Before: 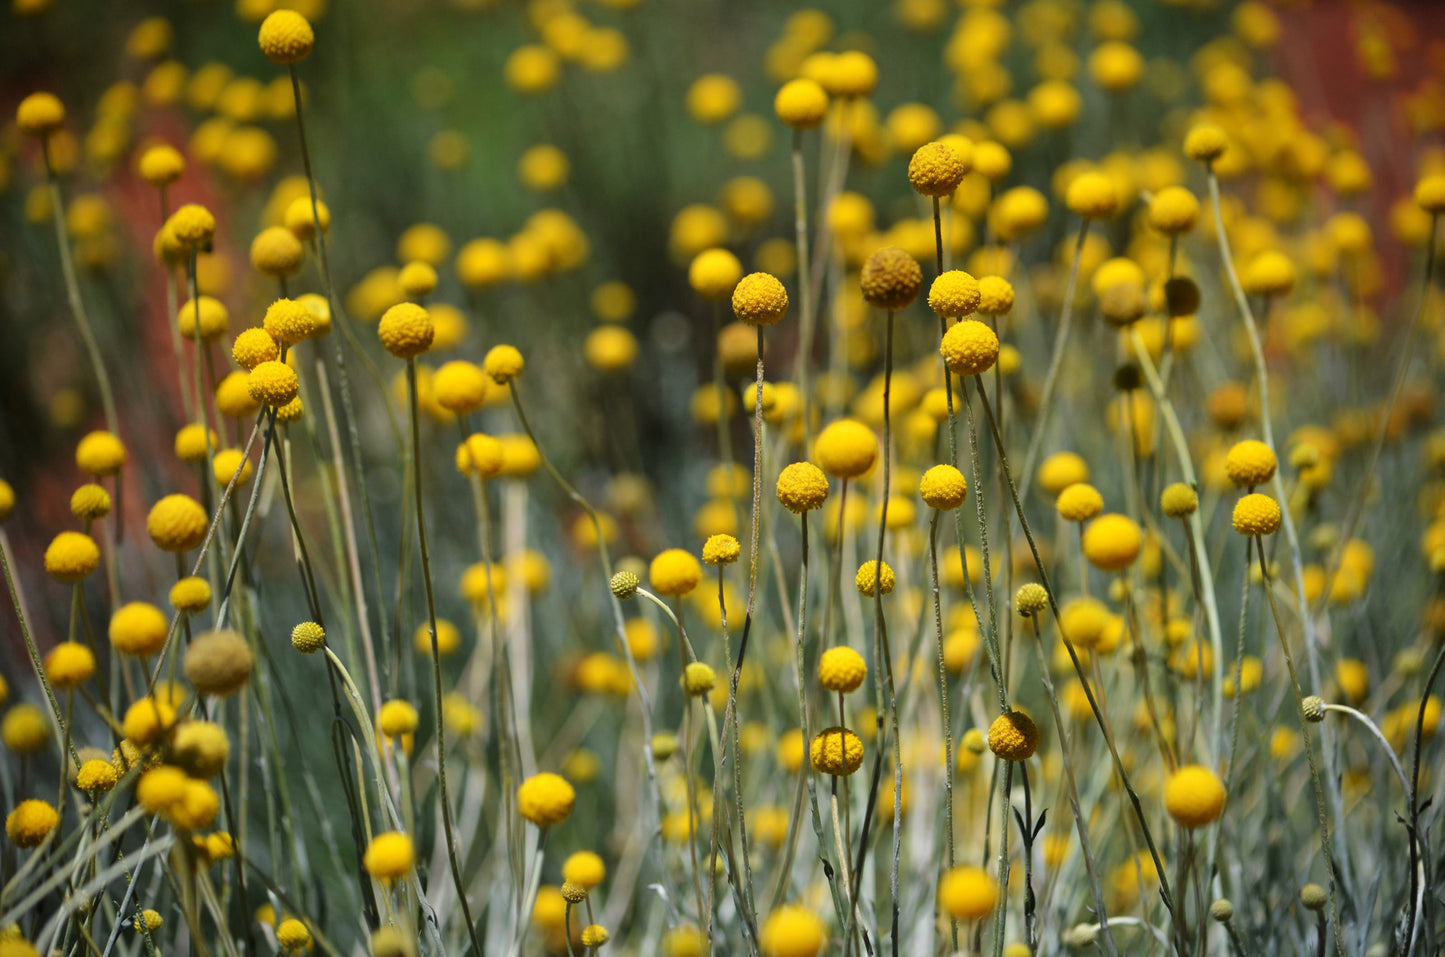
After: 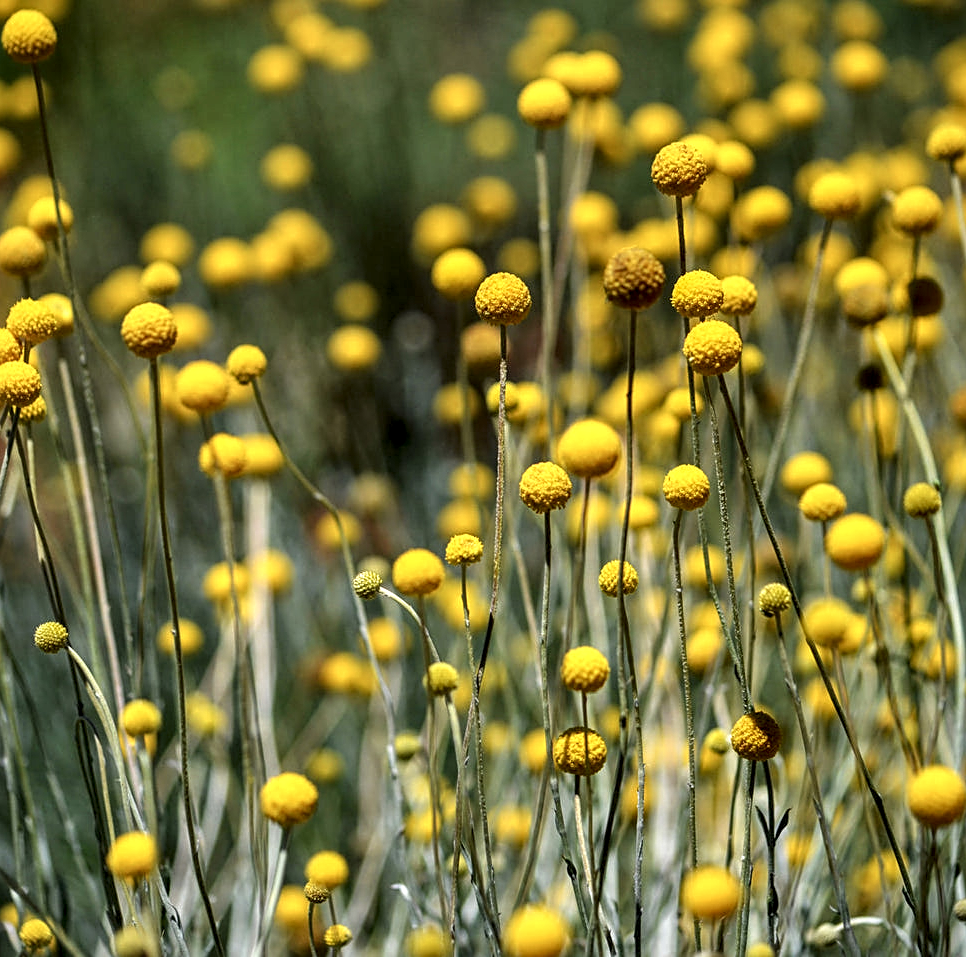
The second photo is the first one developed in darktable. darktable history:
shadows and highlights: shadows 35.49, highlights -35.15, soften with gaussian
local contrast: highlights 60%, shadows 59%, detail 160%
sharpen: on, module defaults
crop and rotate: left 17.836%, right 15.262%
